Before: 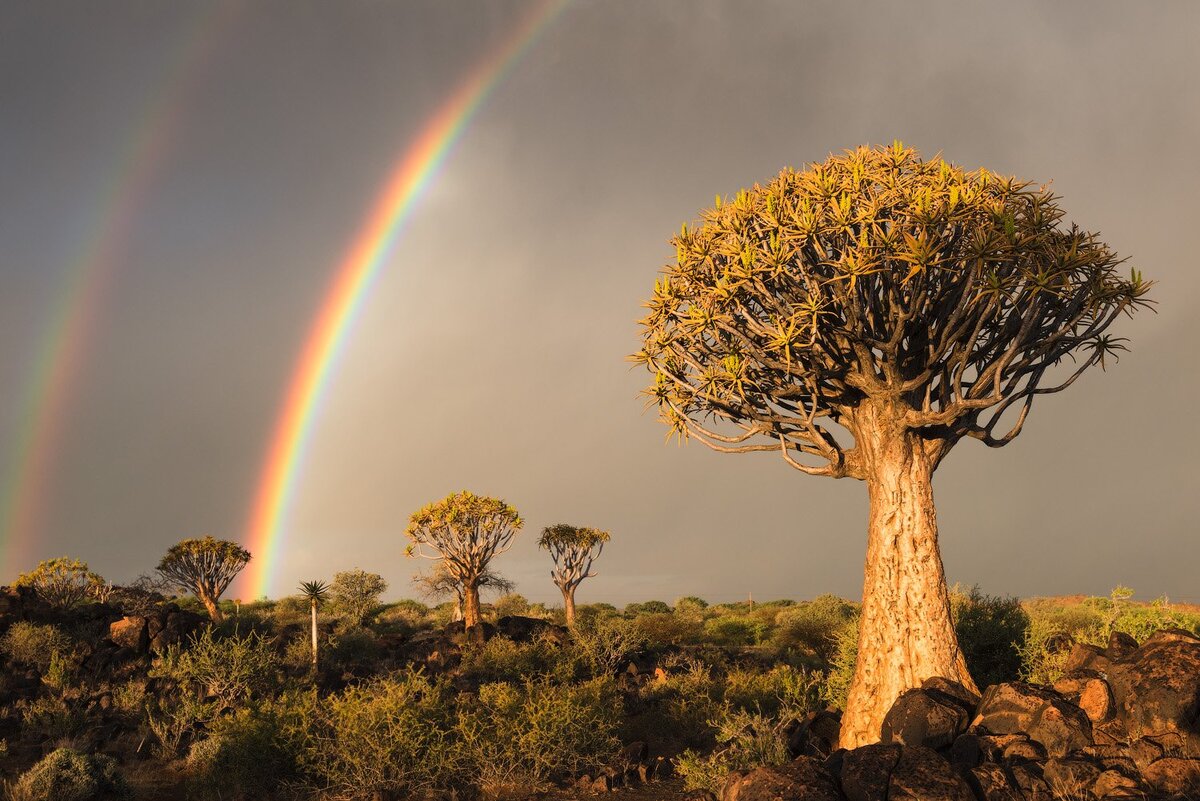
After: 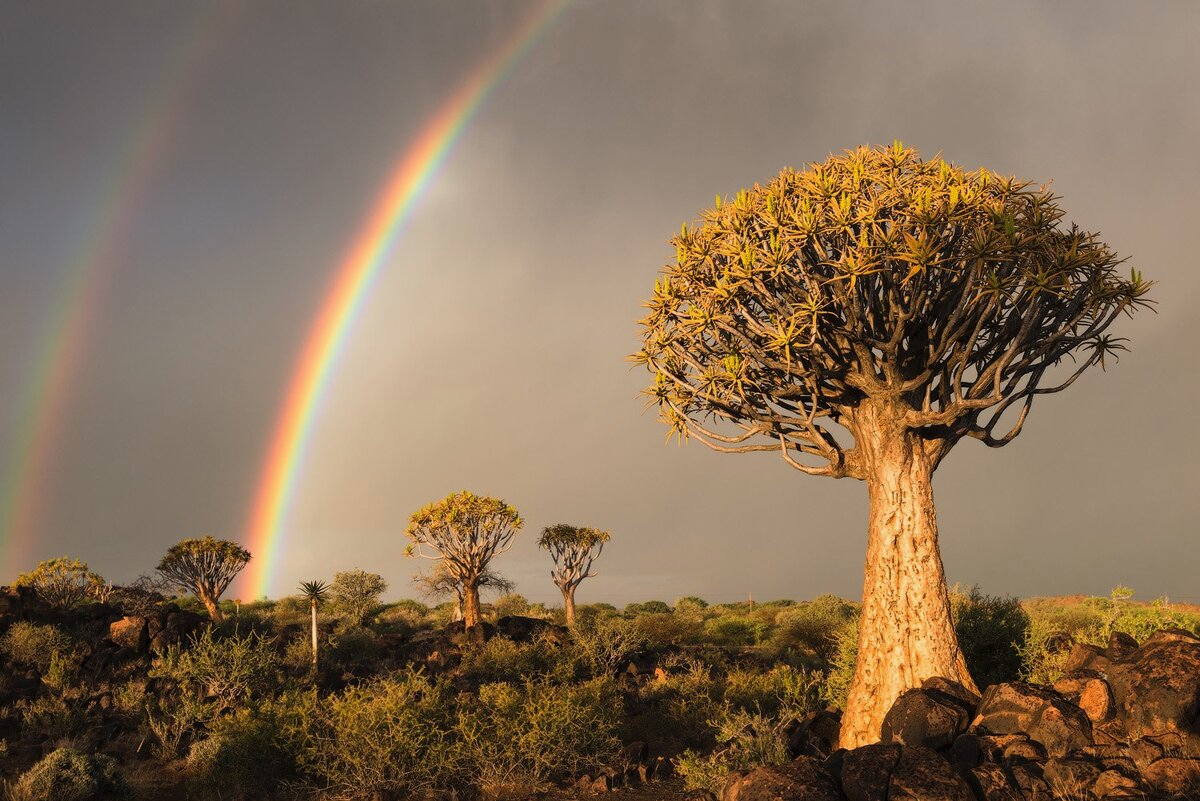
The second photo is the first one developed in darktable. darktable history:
exposure: exposure -0.058 EV, compensate exposure bias true, compensate highlight preservation false
